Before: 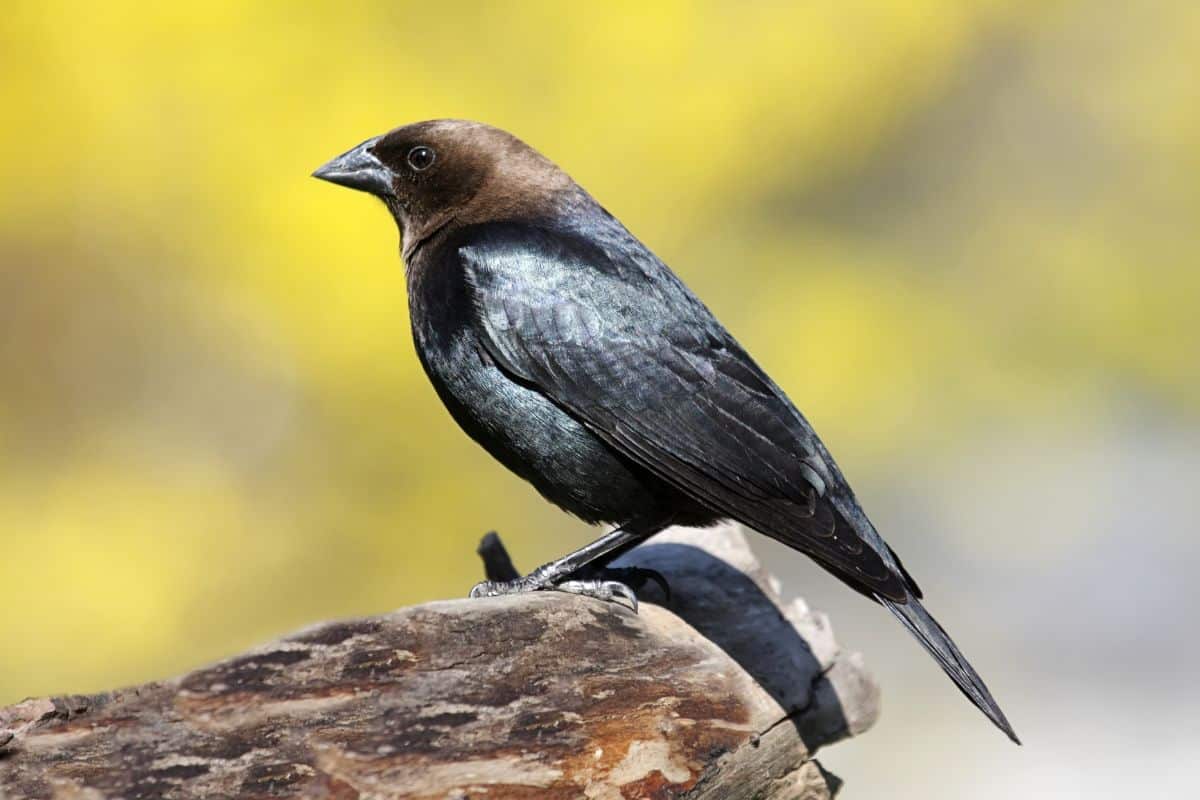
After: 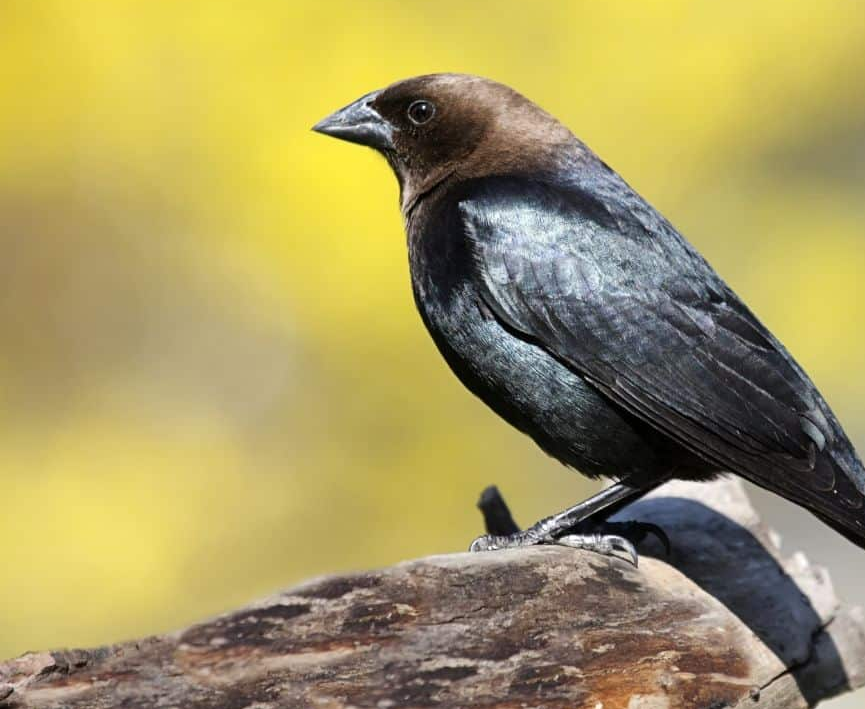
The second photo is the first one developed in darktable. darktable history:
crop: top 5.801%, right 27.908%, bottom 5.518%
